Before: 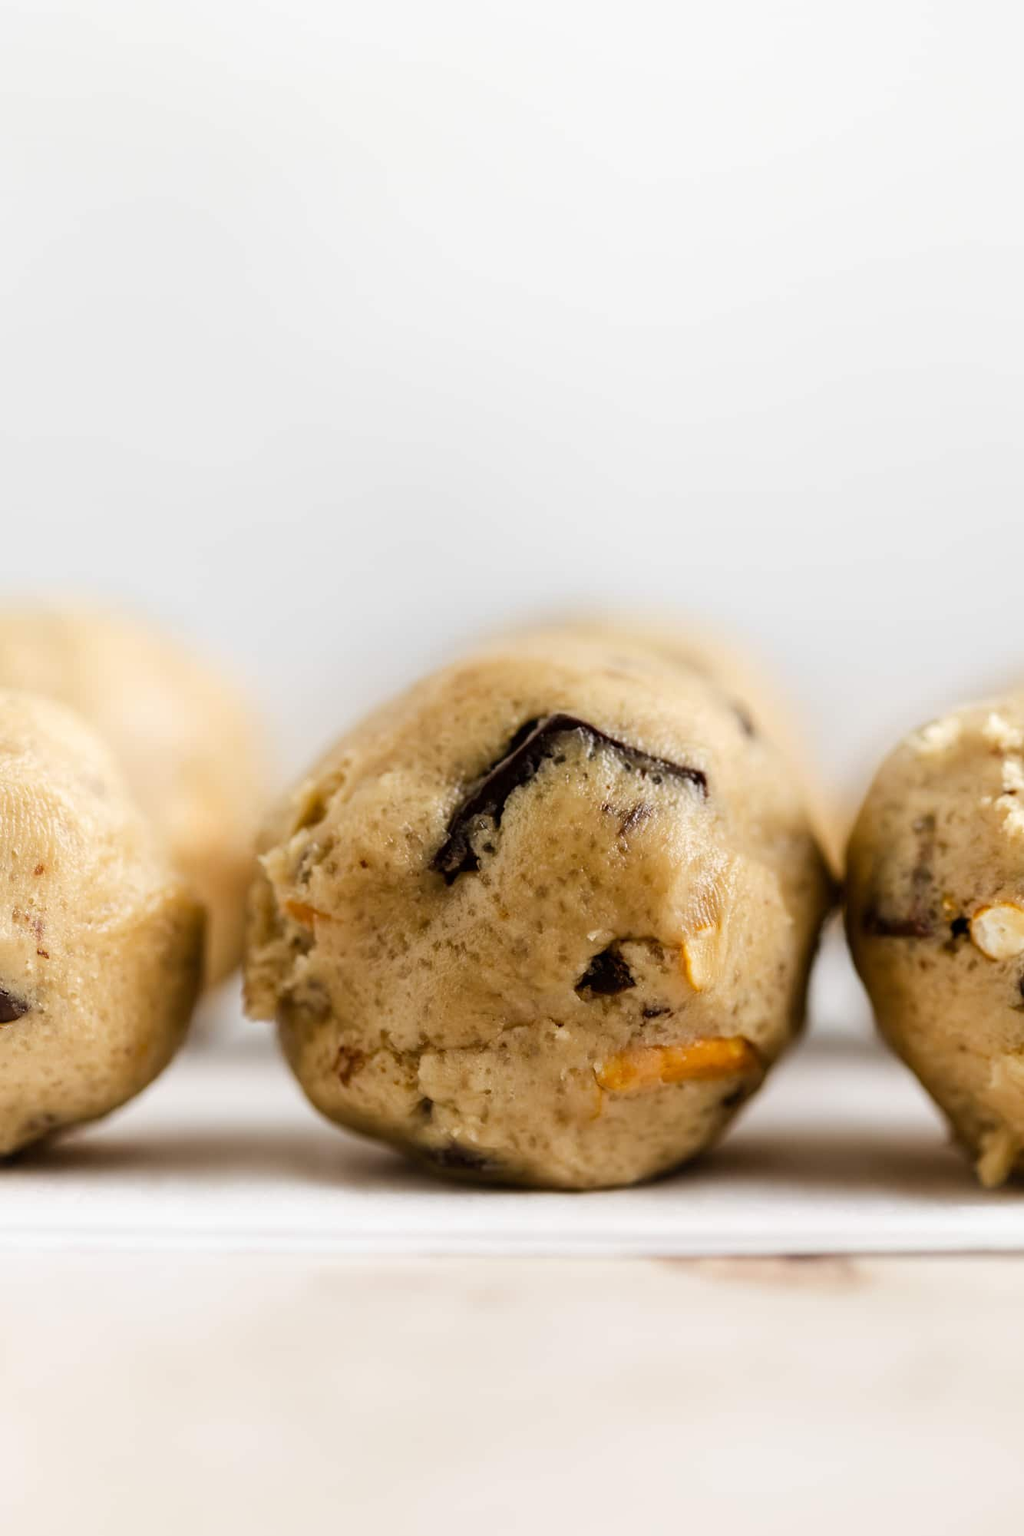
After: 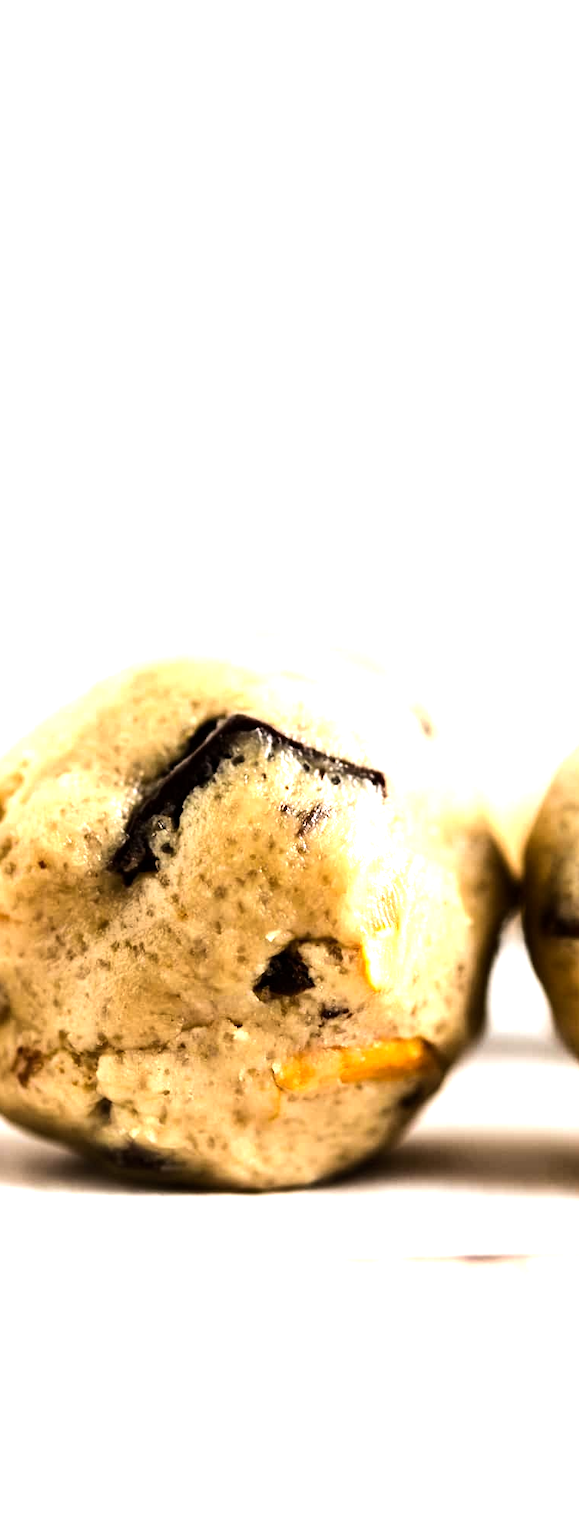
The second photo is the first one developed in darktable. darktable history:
exposure: black level correction 0.001, exposure 0.5 EV, compensate exposure bias true, compensate highlight preservation false
crop: left 31.458%, top 0%, right 11.876%
tone equalizer: -8 EV -1.08 EV, -7 EV -1.01 EV, -6 EV -0.867 EV, -5 EV -0.578 EV, -3 EV 0.578 EV, -2 EV 0.867 EV, -1 EV 1.01 EV, +0 EV 1.08 EV, edges refinement/feathering 500, mask exposure compensation -1.57 EV, preserve details no
